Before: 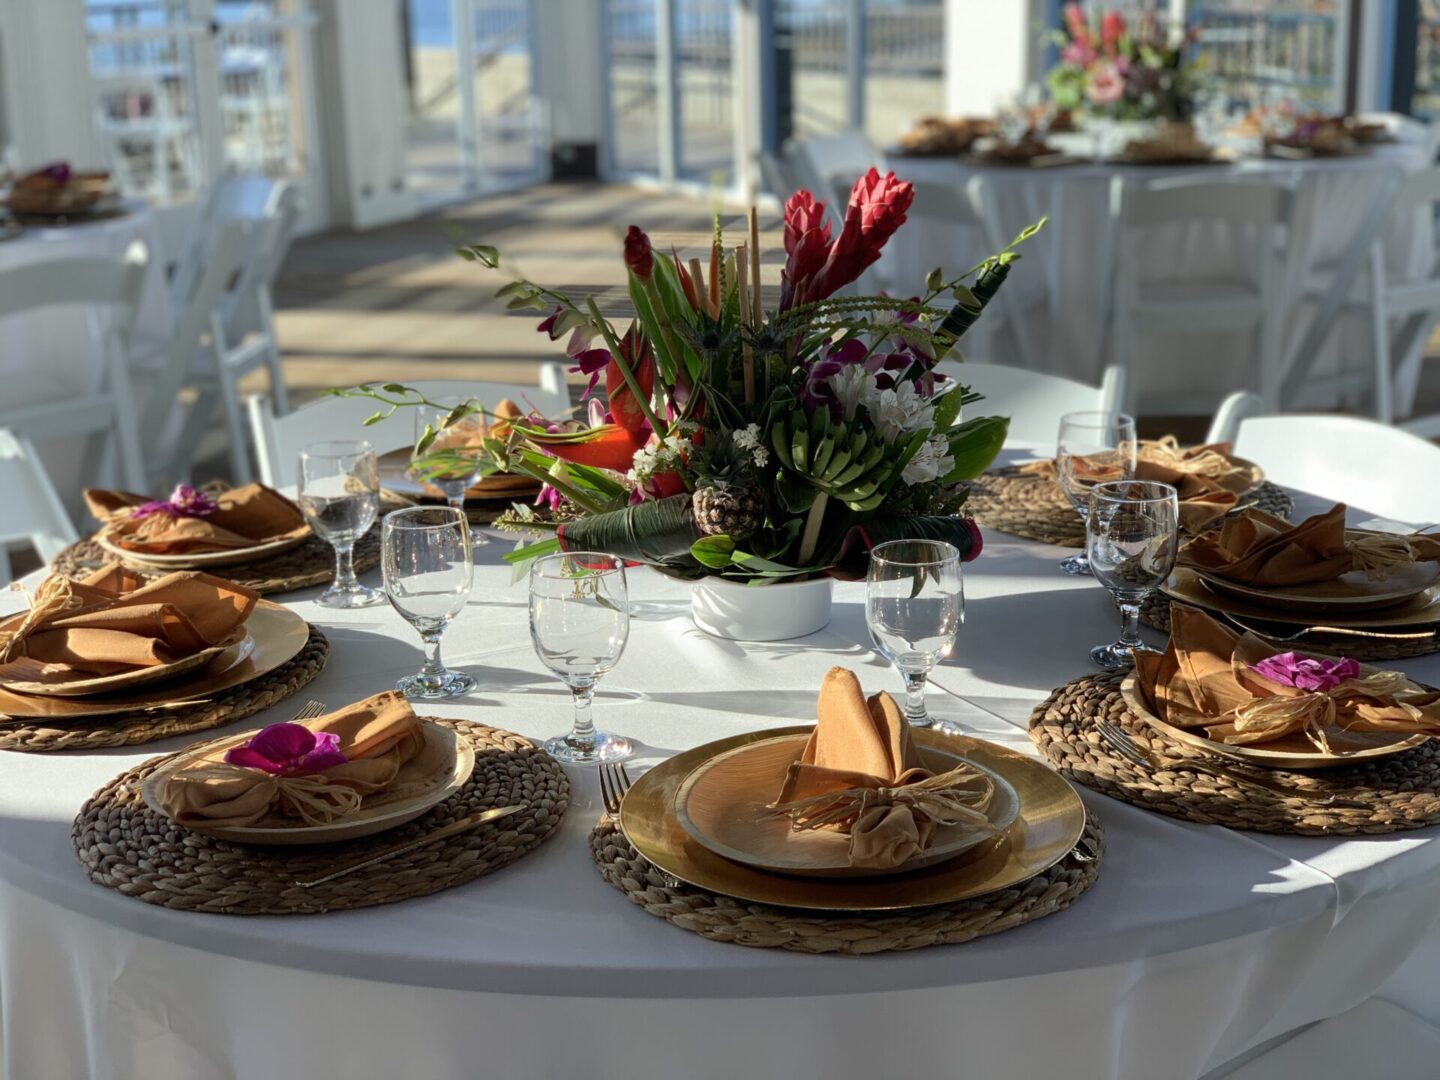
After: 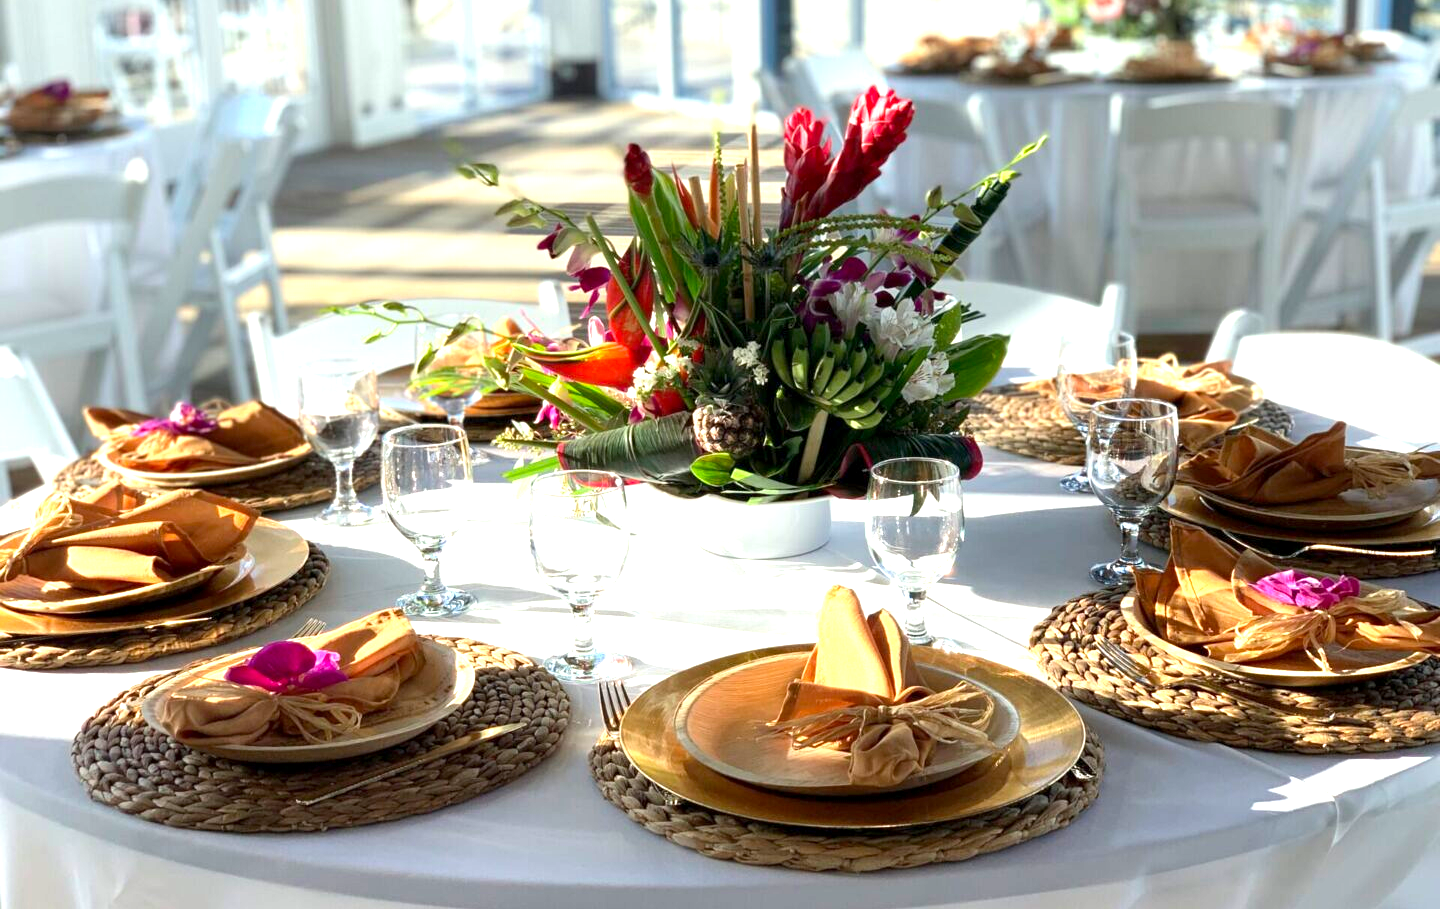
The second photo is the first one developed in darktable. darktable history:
crop: top 7.625%, bottom 8.027%
exposure: black level correction 0.001, exposure 1.398 EV, compensate exposure bias true, compensate highlight preservation false
